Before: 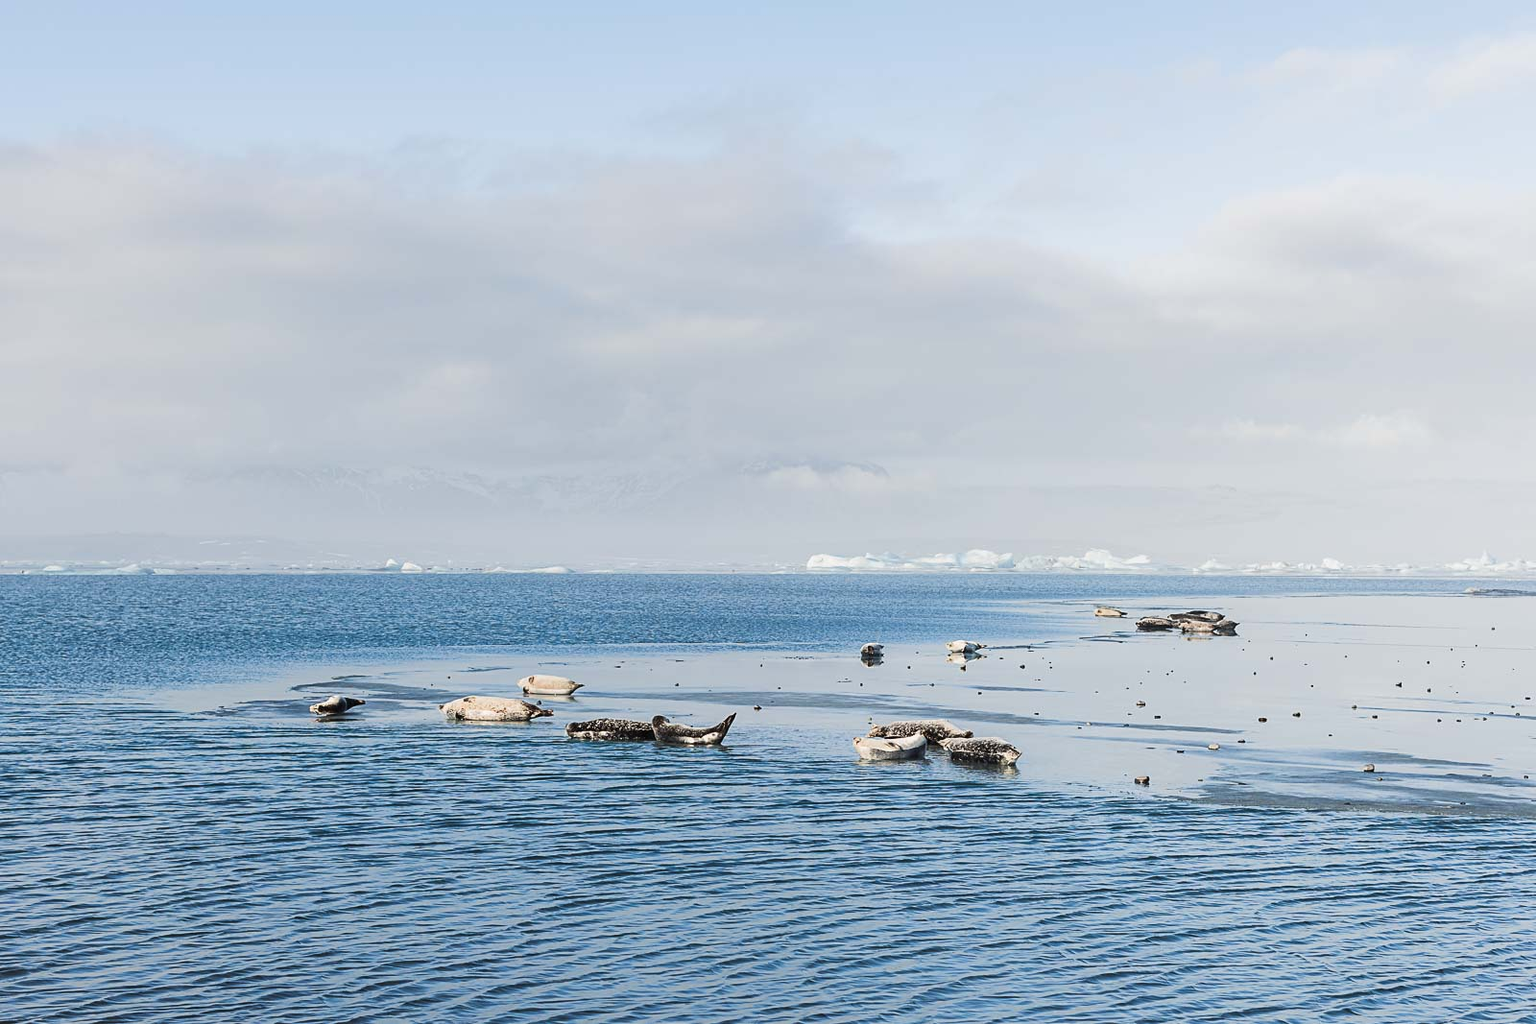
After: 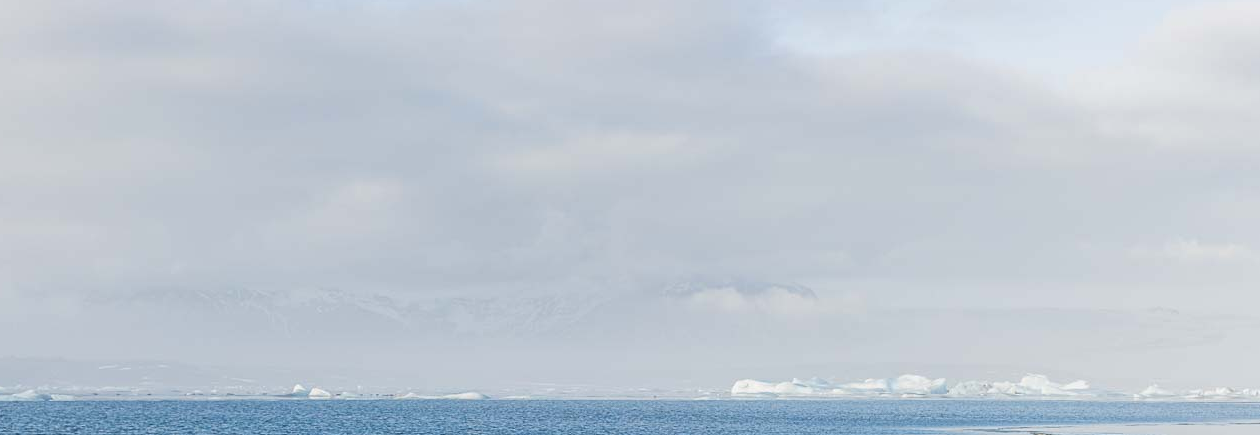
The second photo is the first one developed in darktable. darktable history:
crop: left 6.837%, top 18.616%, right 14.366%, bottom 40.559%
